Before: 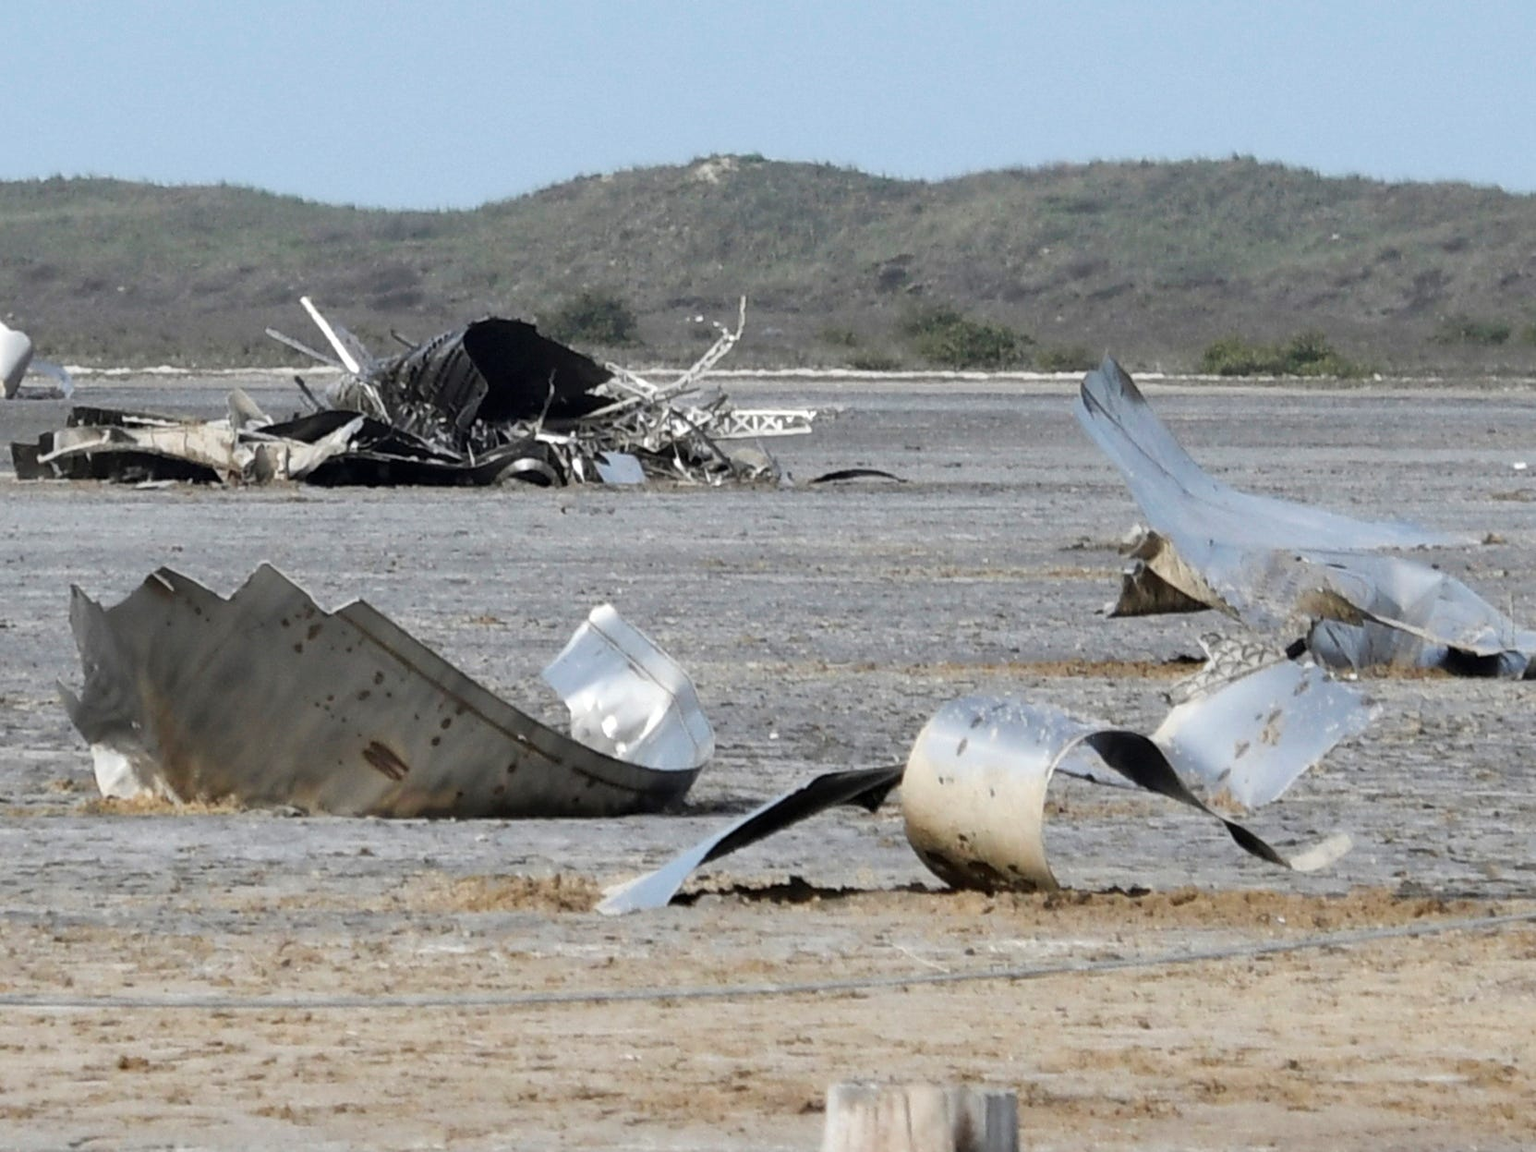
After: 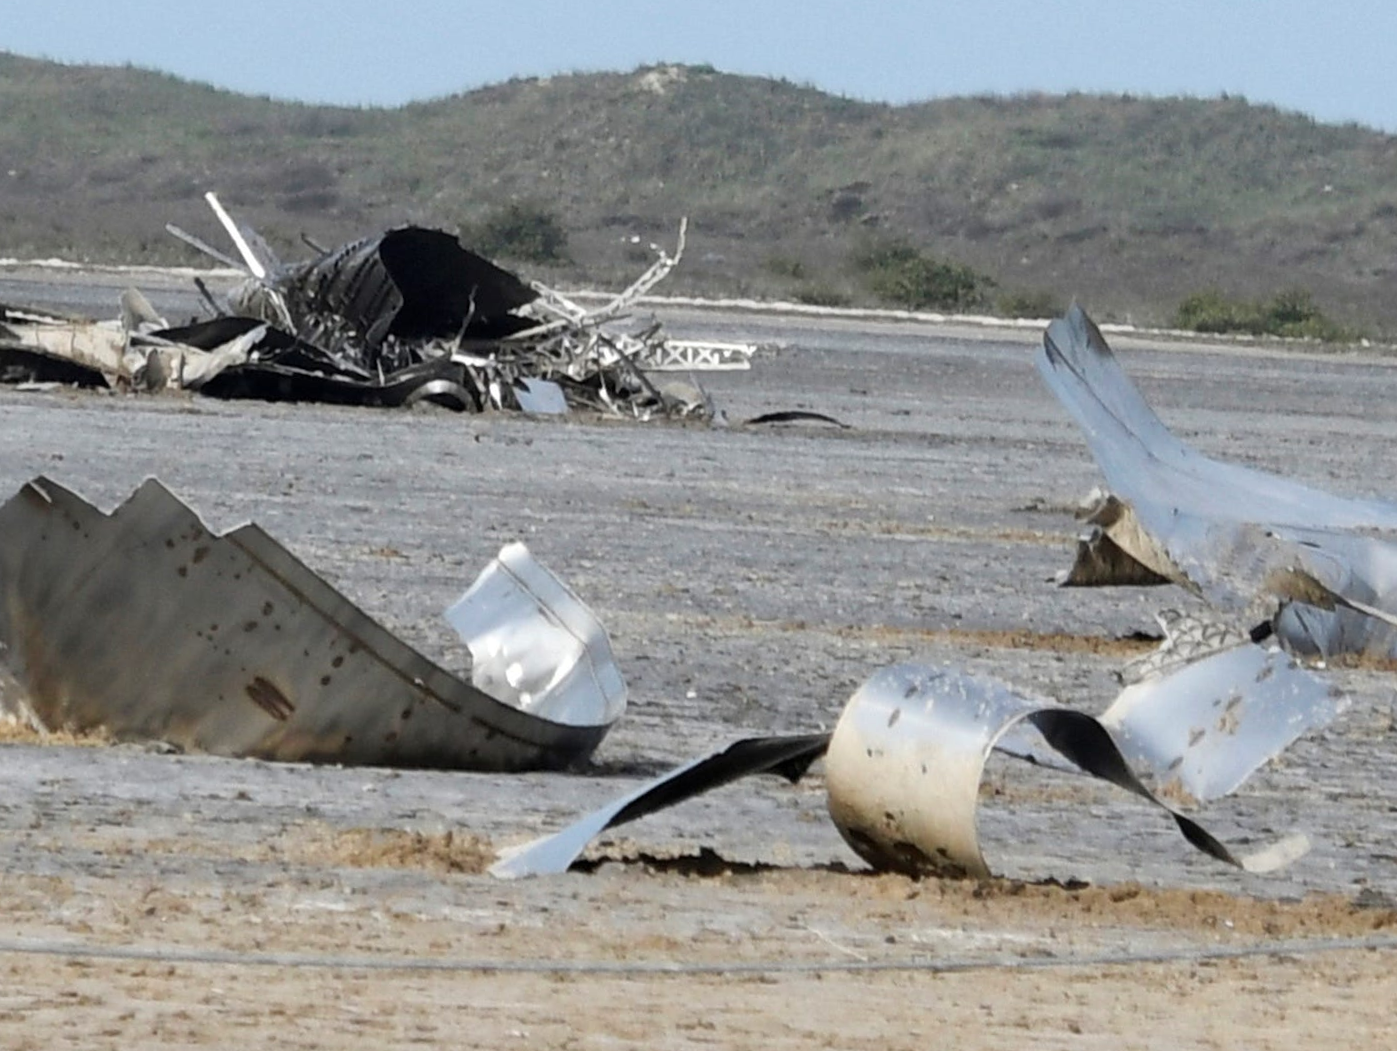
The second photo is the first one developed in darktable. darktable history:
crop and rotate: angle -3.14°, left 5.295%, top 5.205%, right 4.672%, bottom 4.458%
